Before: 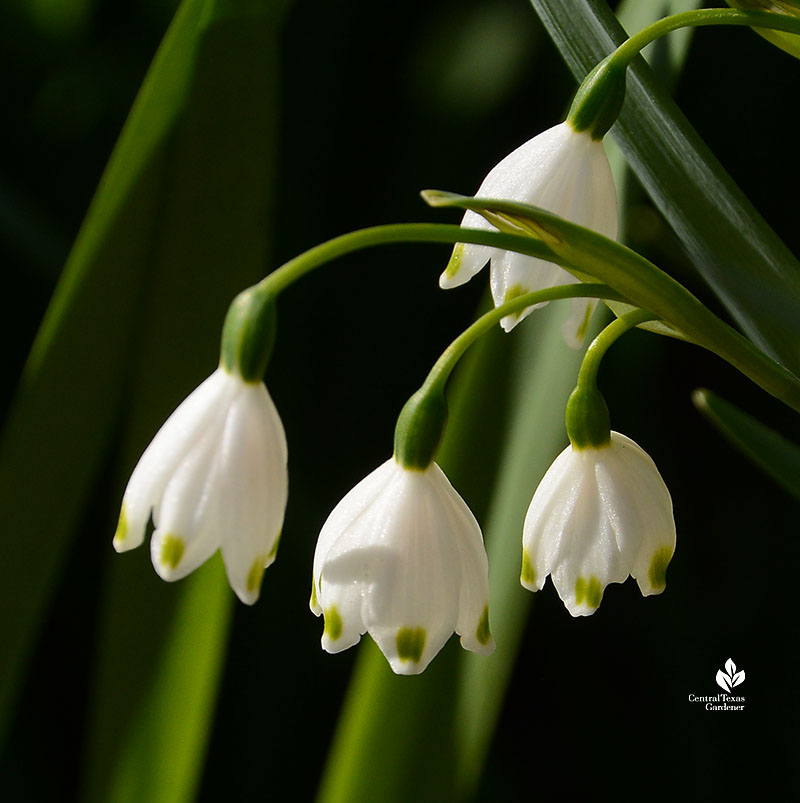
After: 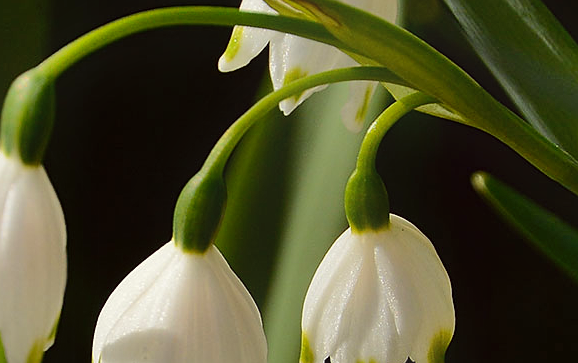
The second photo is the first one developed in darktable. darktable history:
contrast equalizer: octaves 7, y [[0.439, 0.44, 0.442, 0.457, 0.493, 0.498], [0.5 ×6], [0.5 ×6], [0 ×6], [0 ×6]]
crop and rotate: left 27.708%, top 27.079%, bottom 27.701%
sharpen: radius 1.25, amount 0.294, threshold 0.098
shadows and highlights: shadows 51.99, highlights -28.56, soften with gaussian
color correction: highlights a* -1.15, highlights b* 4.62, shadows a* 3.66
